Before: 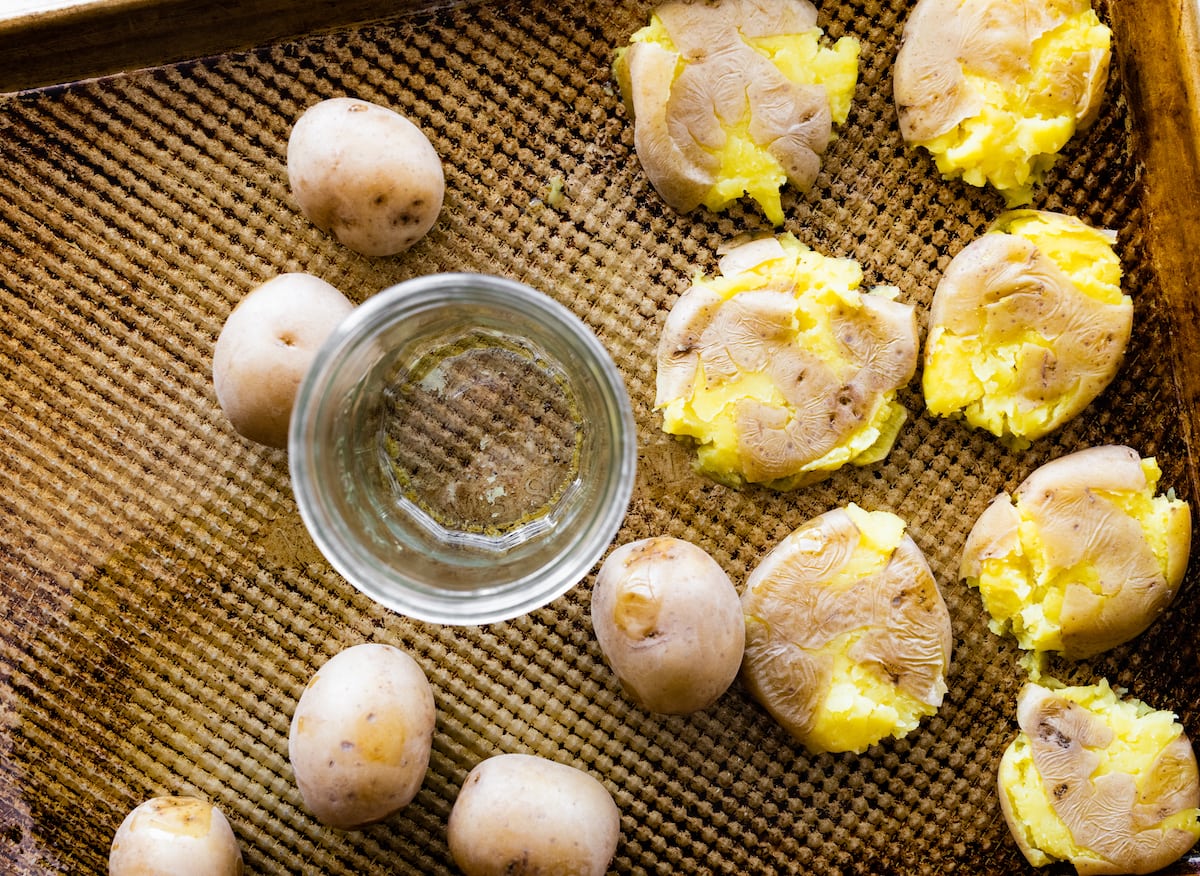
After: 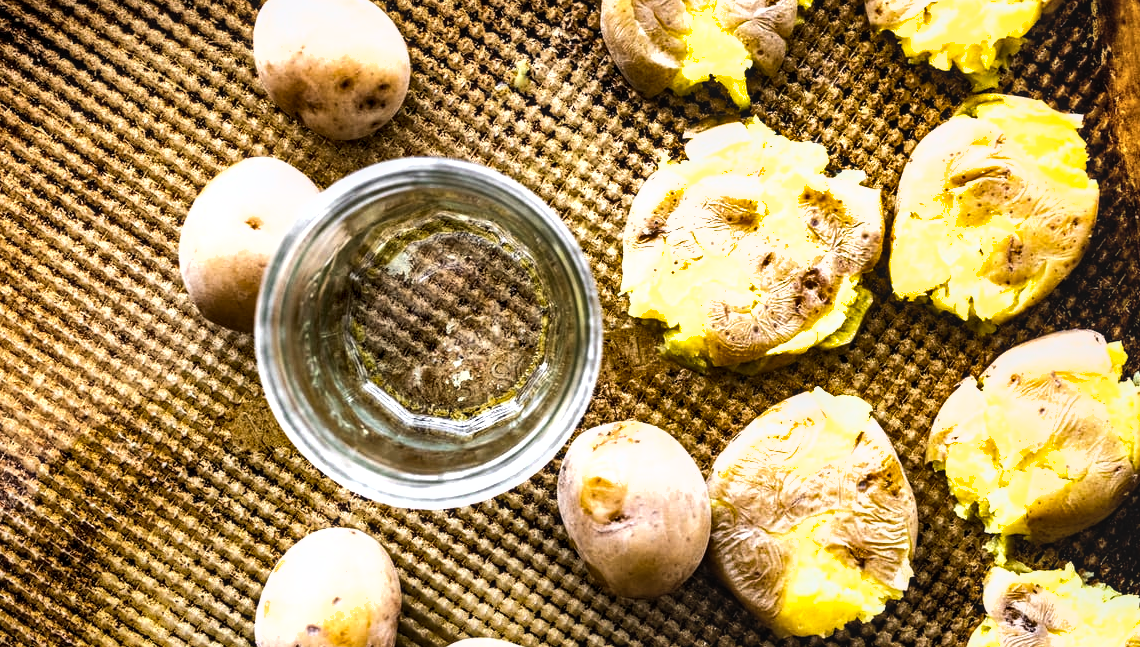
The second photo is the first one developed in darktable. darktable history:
haze removal: compatibility mode true, adaptive false
tone equalizer: -8 EV -1.07 EV, -7 EV -0.989 EV, -6 EV -0.902 EV, -5 EV -0.58 EV, -3 EV 0.603 EV, -2 EV 0.894 EV, -1 EV 1.01 EV, +0 EV 1.07 EV, edges refinement/feathering 500, mask exposure compensation -1.57 EV, preserve details no
shadows and highlights: shadows 20.92, highlights -82.02, soften with gaussian
local contrast: on, module defaults
crop and rotate: left 2.885%, top 13.289%, right 2.073%, bottom 12.783%
